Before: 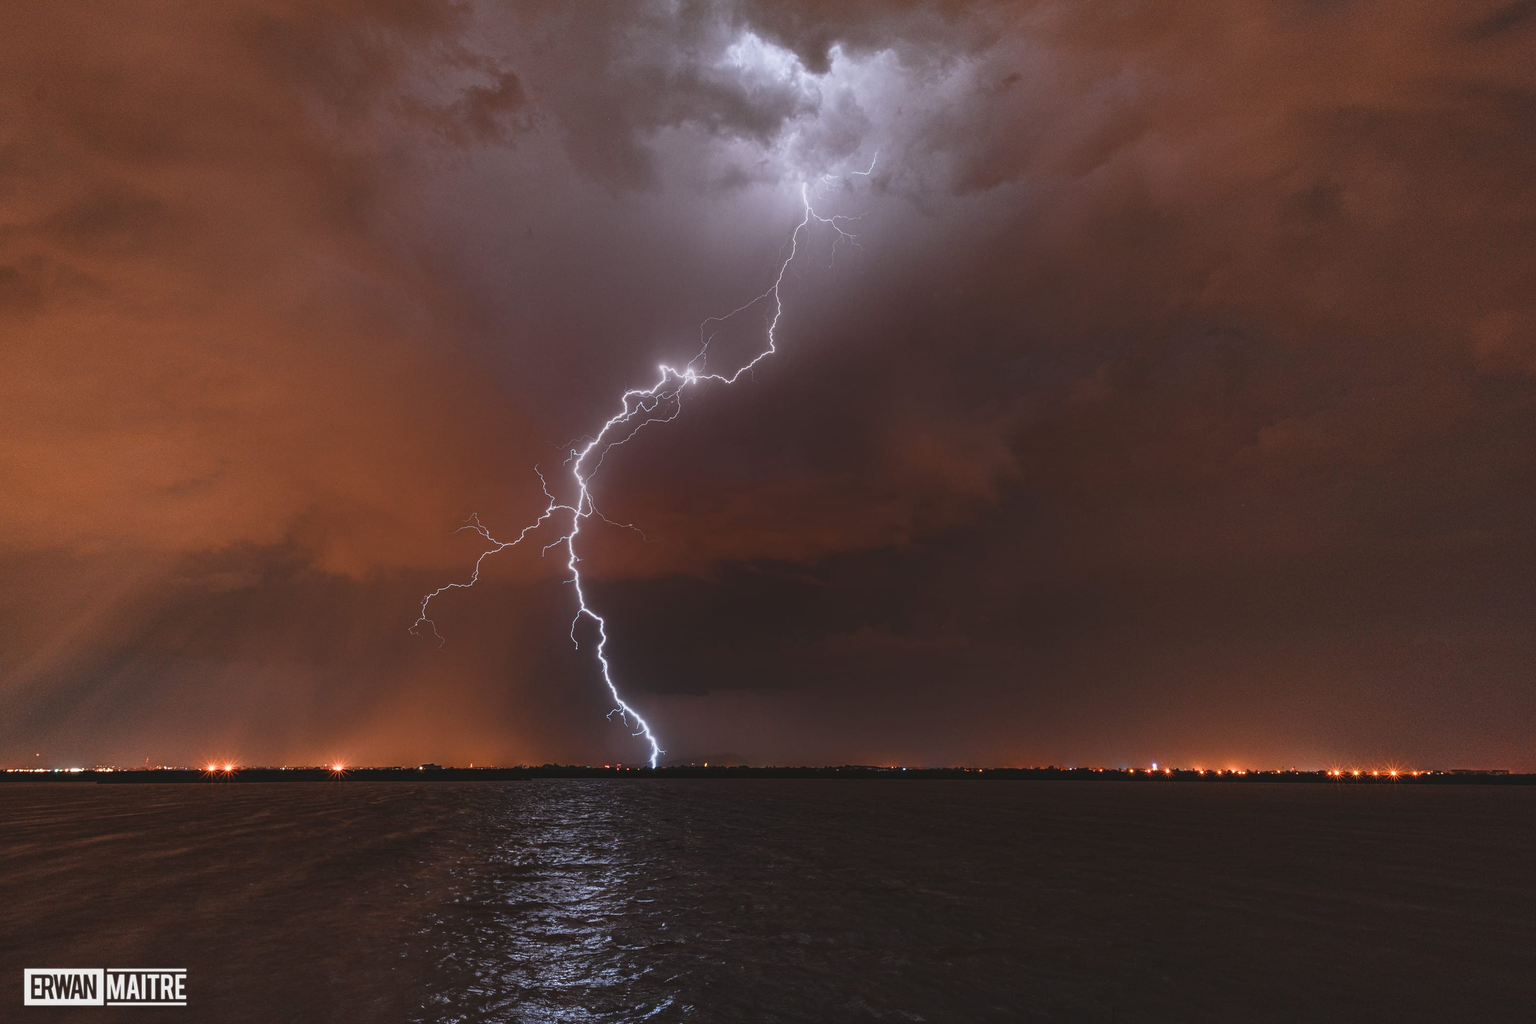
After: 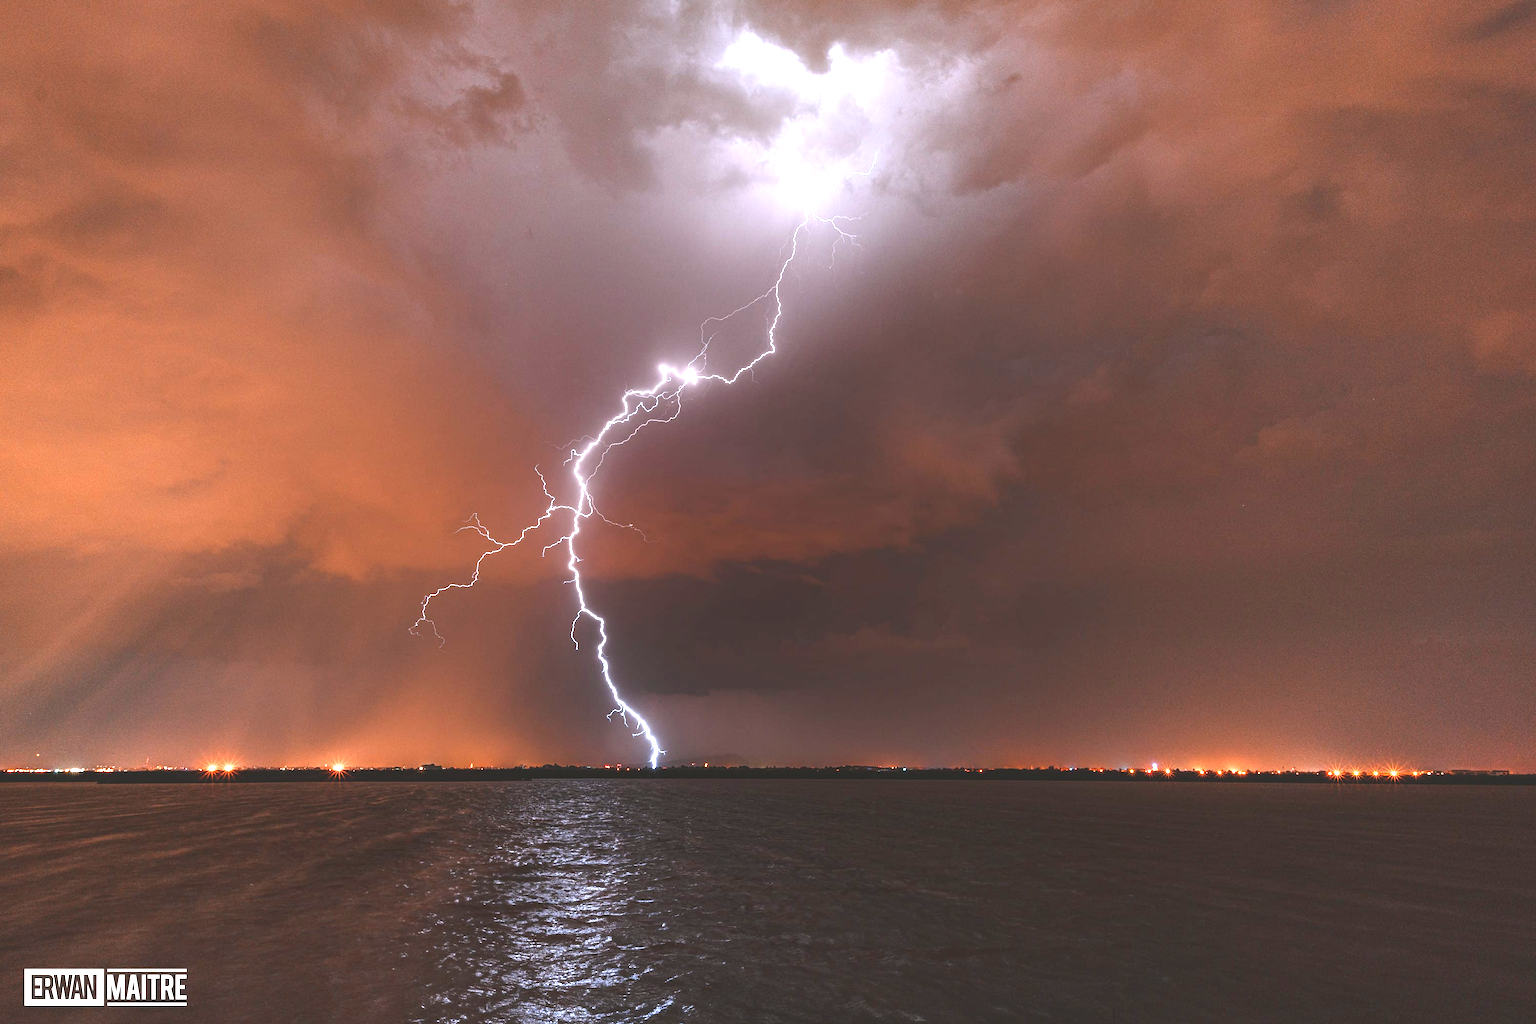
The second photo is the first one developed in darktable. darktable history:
exposure: black level correction 0, exposure 1.452 EV, compensate highlight preservation false
shadows and highlights: shadows -23.49, highlights 44.89, soften with gaussian
